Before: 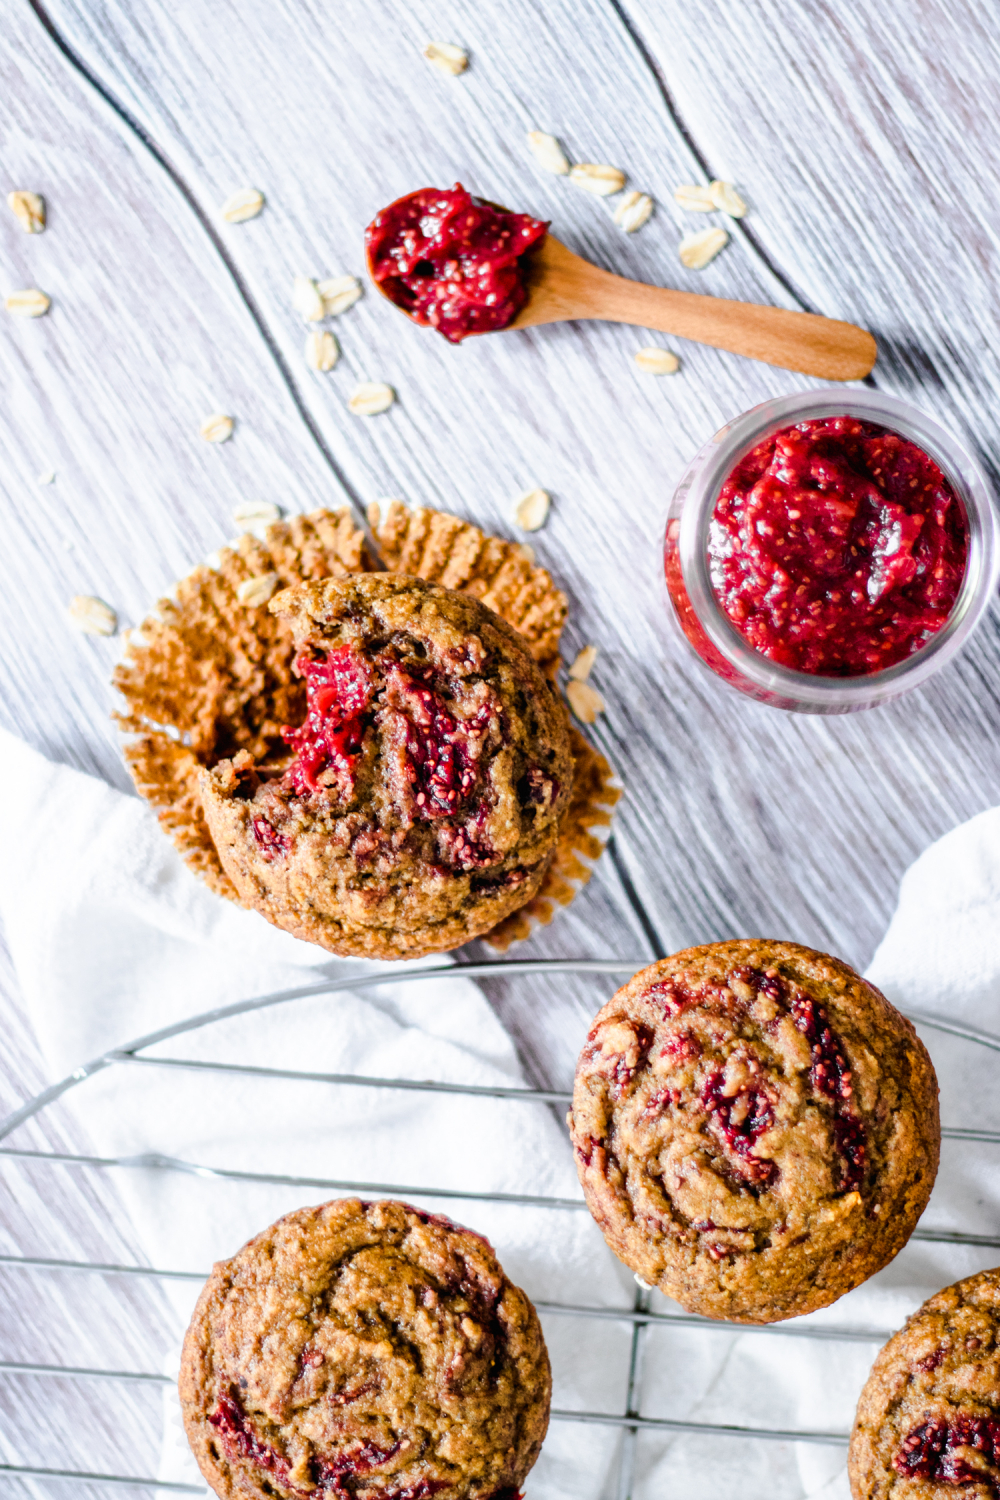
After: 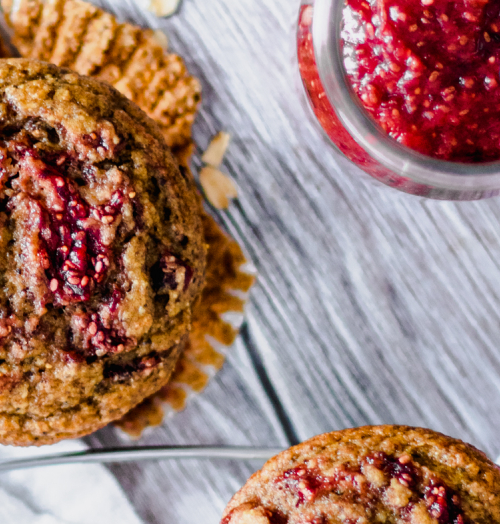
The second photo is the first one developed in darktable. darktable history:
crop: left 36.719%, top 34.318%, right 13.217%, bottom 30.718%
exposure: exposure -0.184 EV, compensate highlight preservation false
shadows and highlights: radius 125.08, shadows 30.4, highlights -30.67, low approximation 0.01, soften with gaussian
